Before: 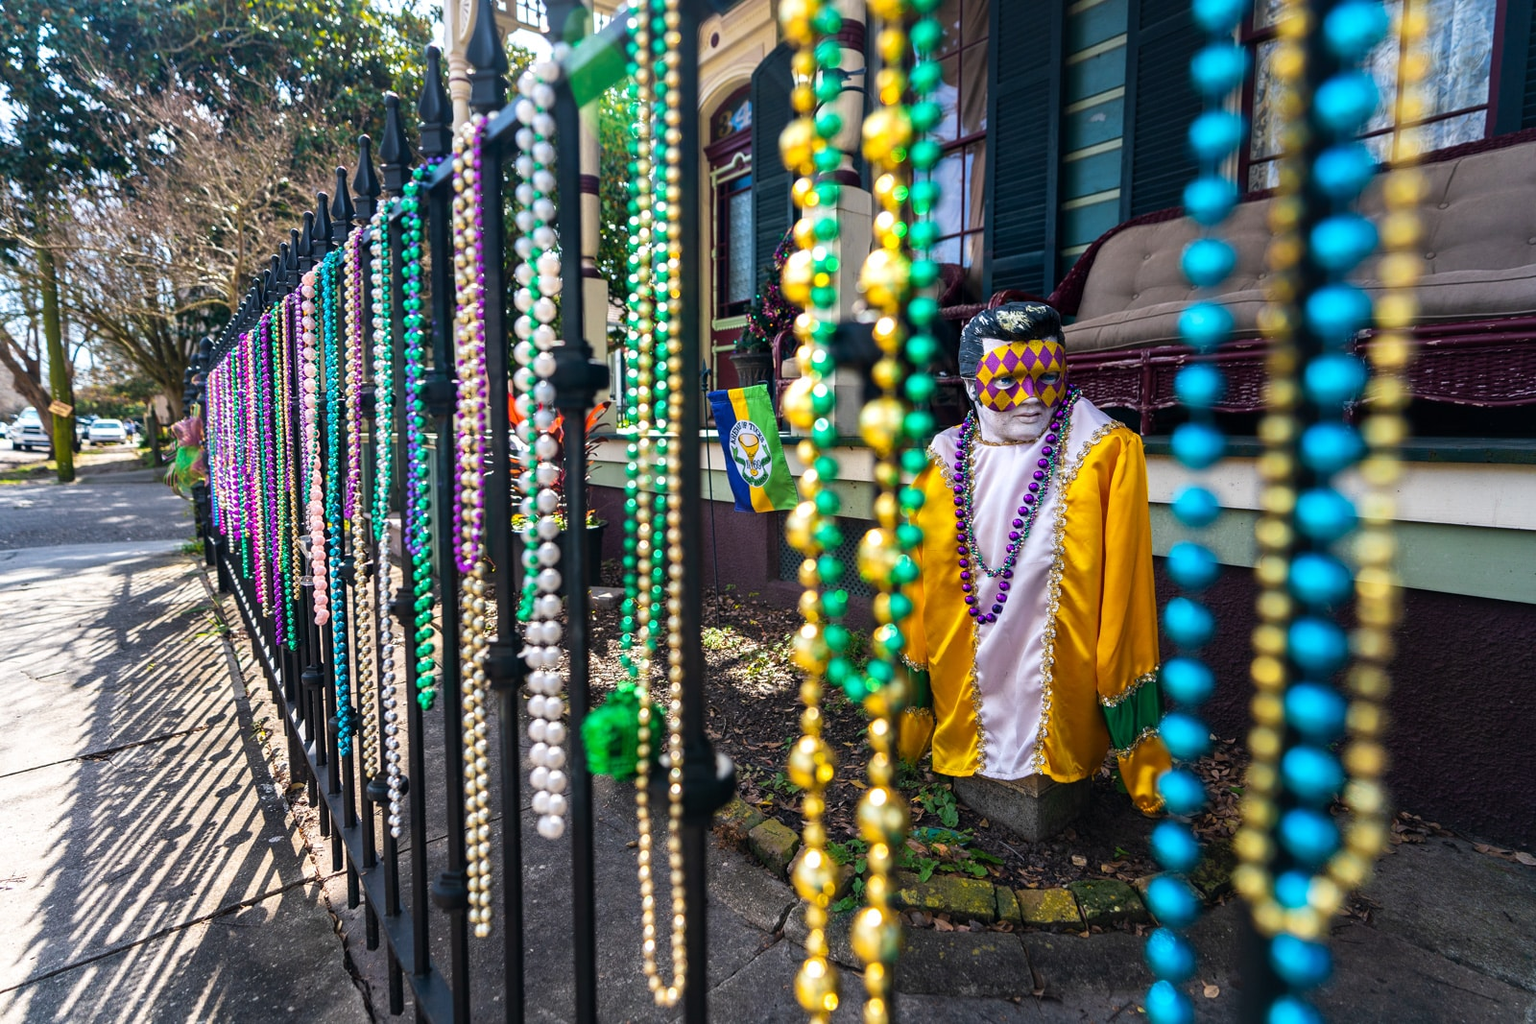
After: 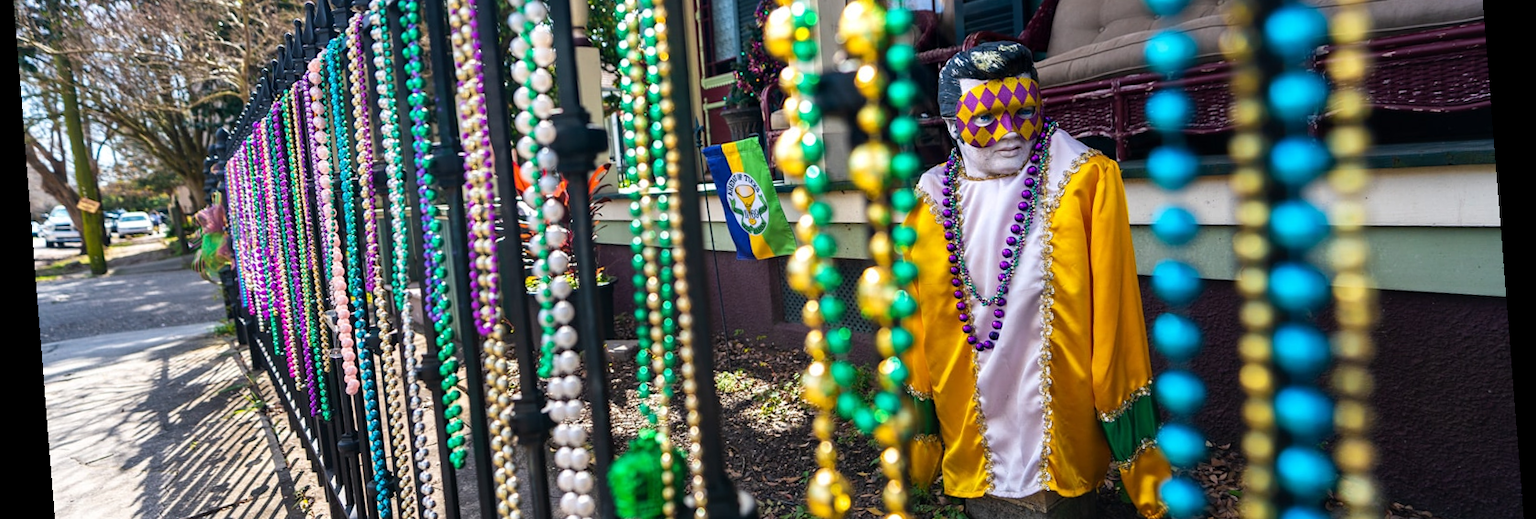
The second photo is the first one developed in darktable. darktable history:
rotate and perspective: rotation -4.2°, shear 0.006, automatic cropping off
crop and rotate: top 26.056%, bottom 25.543%
